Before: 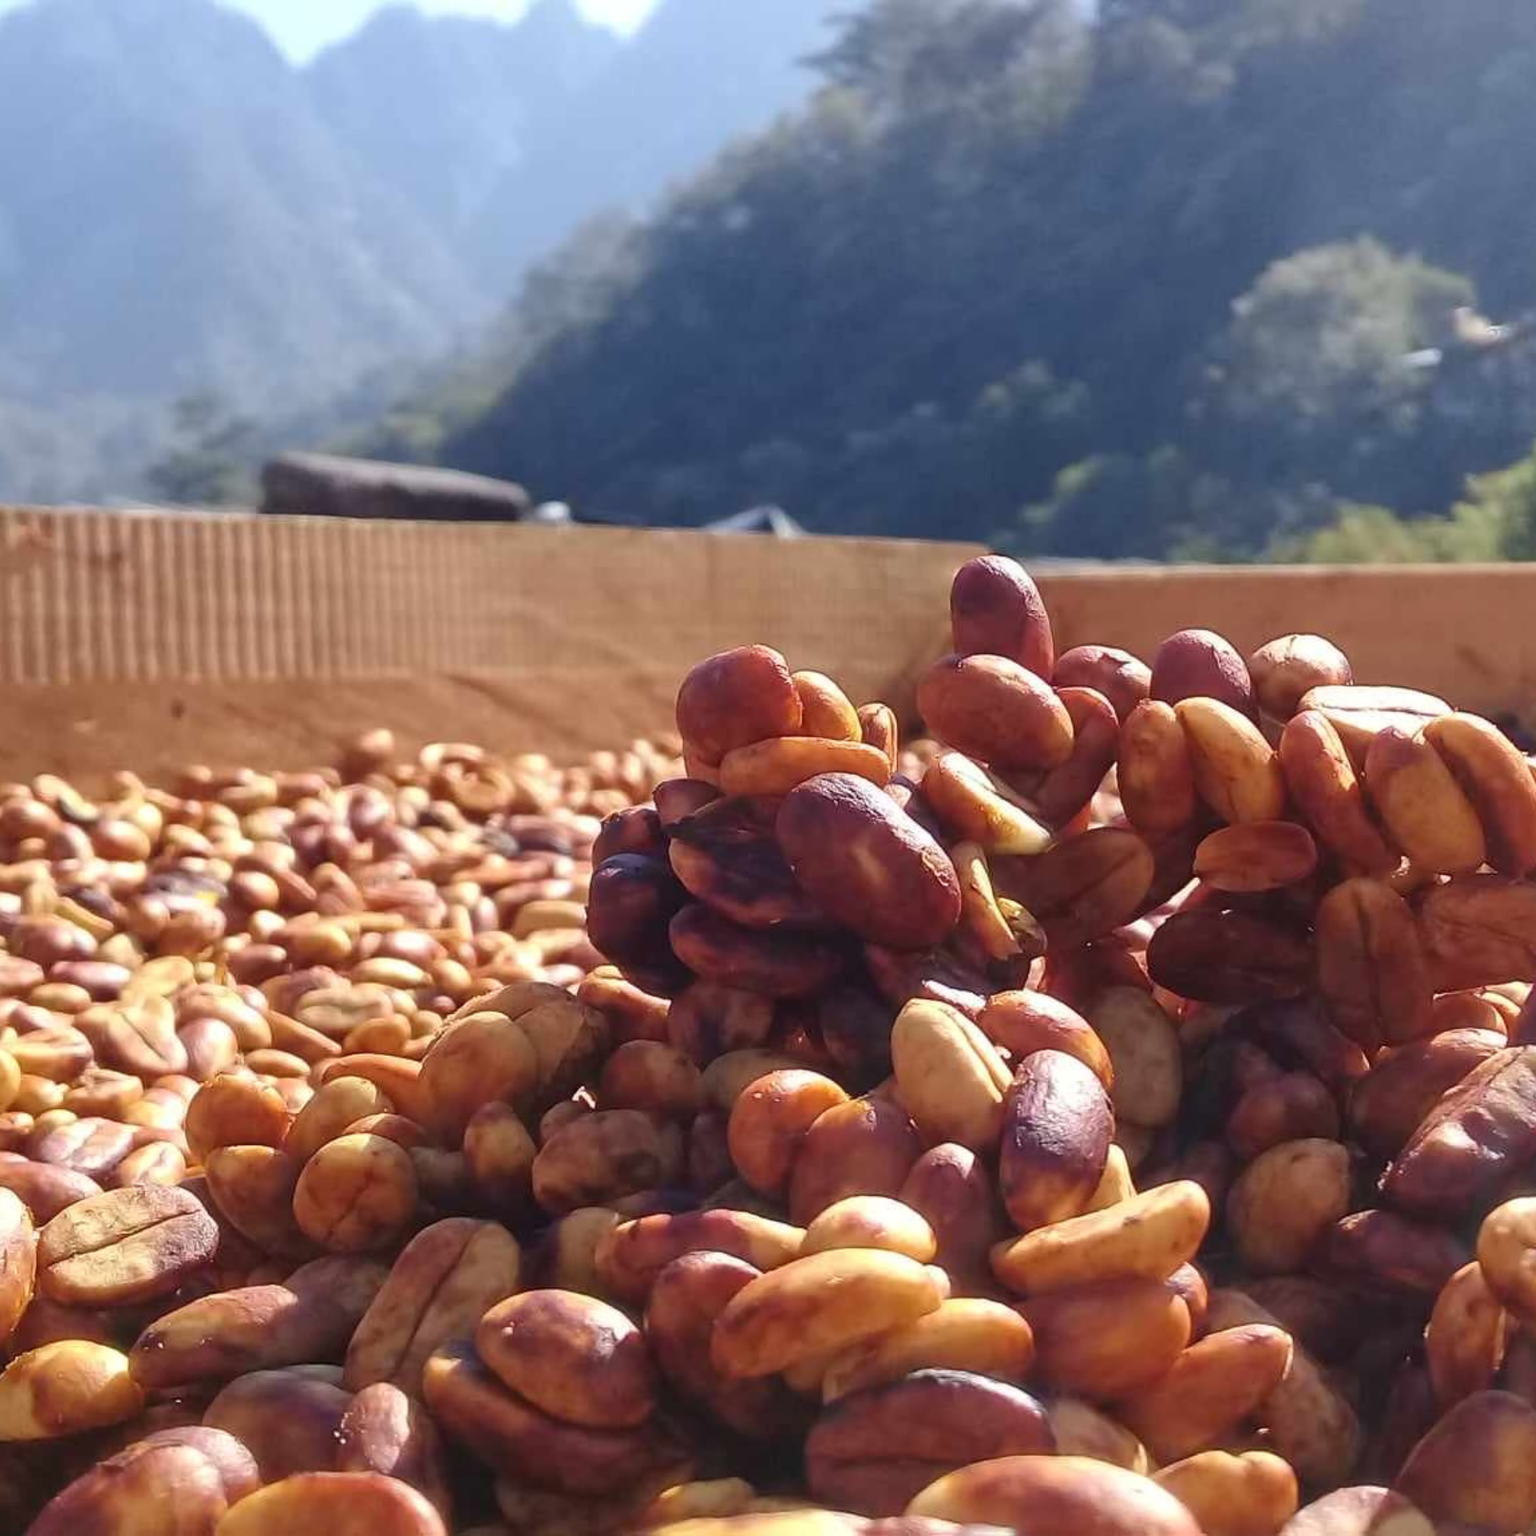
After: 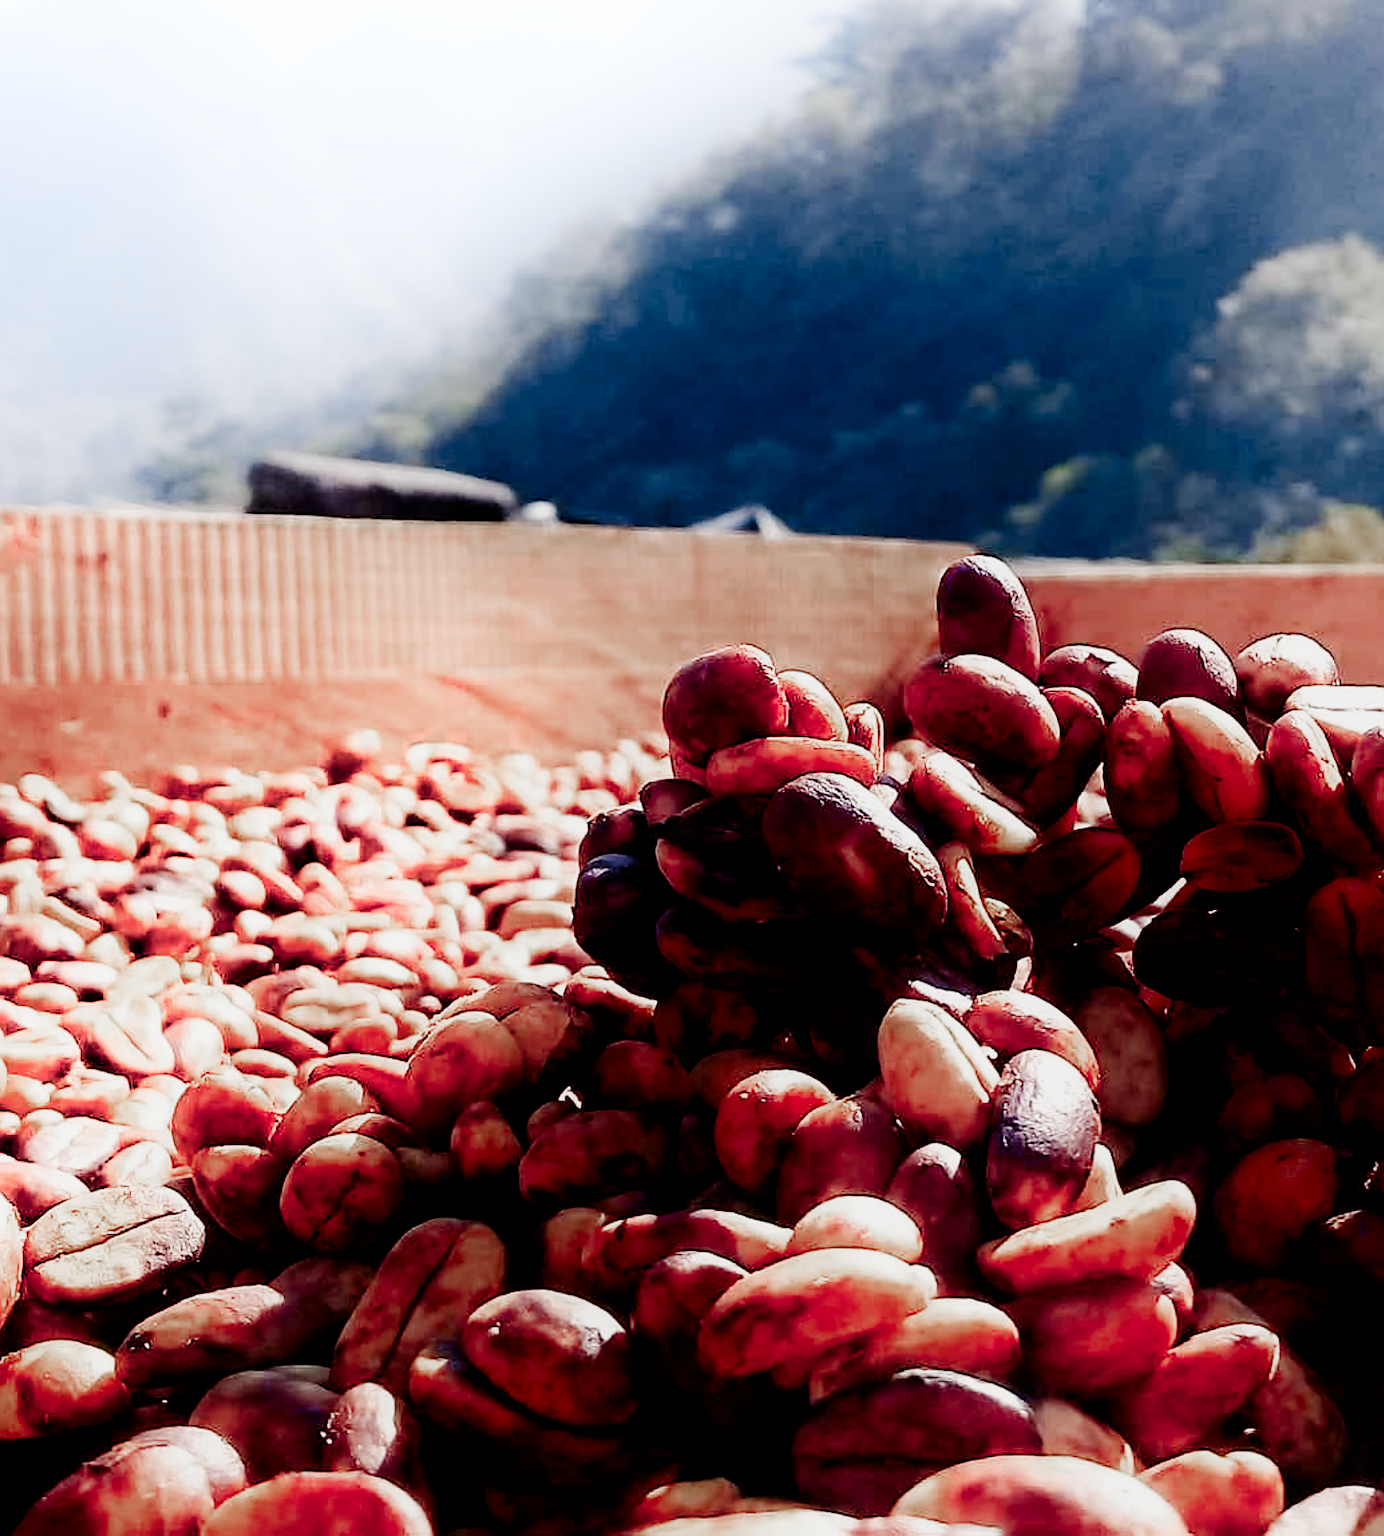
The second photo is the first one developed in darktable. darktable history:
sharpen: on, module defaults
filmic rgb: black relative exposure -5.08 EV, white relative exposure 3.96 EV, threshold 2.96 EV, hardness 2.88, contrast 1.384, highlights saturation mix -20.36%, preserve chrominance no, color science v4 (2020), contrast in shadows soft, contrast in highlights soft, enable highlight reconstruction true
color zones: curves: ch0 [(0.006, 0.385) (0.143, 0.563) (0.243, 0.321) (0.352, 0.464) (0.516, 0.456) (0.625, 0.5) (0.75, 0.5) (0.875, 0.5)]; ch1 [(0, 0.5) (0.134, 0.504) (0.246, 0.463) (0.421, 0.515) (0.5, 0.56) (0.625, 0.5) (0.75, 0.5) (0.875, 0.5)]; ch2 [(0, 0.5) (0.131, 0.426) (0.307, 0.289) (0.38, 0.188) (0.513, 0.216) (0.625, 0.548) (0.75, 0.468) (0.838, 0.396) (0.971, 0.311)]
shadows and highlights: shadows -56.14, highlights 86.73, soften with gaussian
color balance rgb: highlights gain › chroma 2.128%, highlights gain › hue 75.24°, perceptual saturation grading › global saturation 20%, perceptual saturation grading › highlights -50.279%, perceptual saturation grading › shadows 30.986%, perceptual brilliance grading › global brilliance 2.382%, perceptual brilliance grading › highlights -3.644%, global vibrance 15.134%
crop and rotate: left 0.926%, right 8.893%
exposure: compensate exposure bias true, compensate highlight preservation false
tone curve: curves: ch0 [(0, 0) (0.004, 0.001) (0.133, 0.112) (0.325, 0.362) (0.832, 0.893) (1, 1)], preserve colors none
